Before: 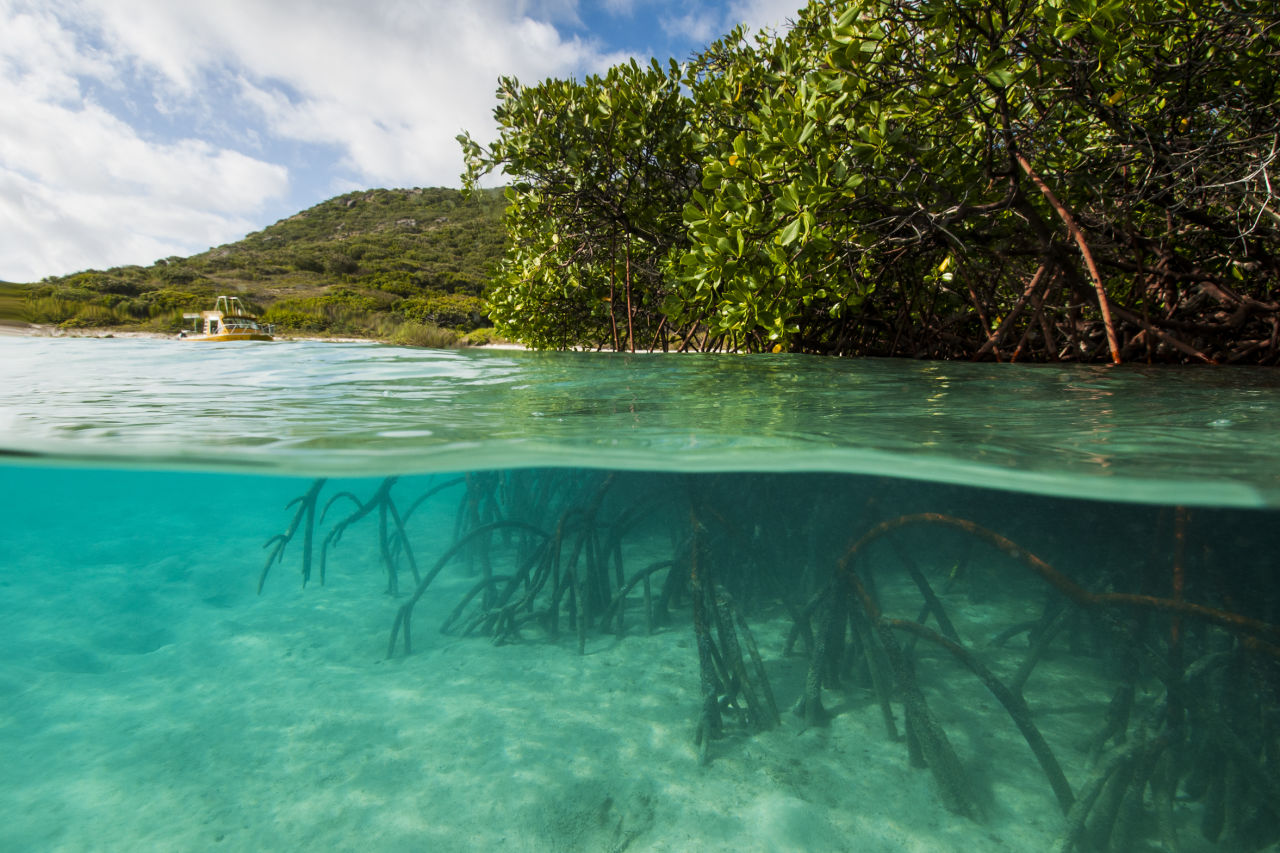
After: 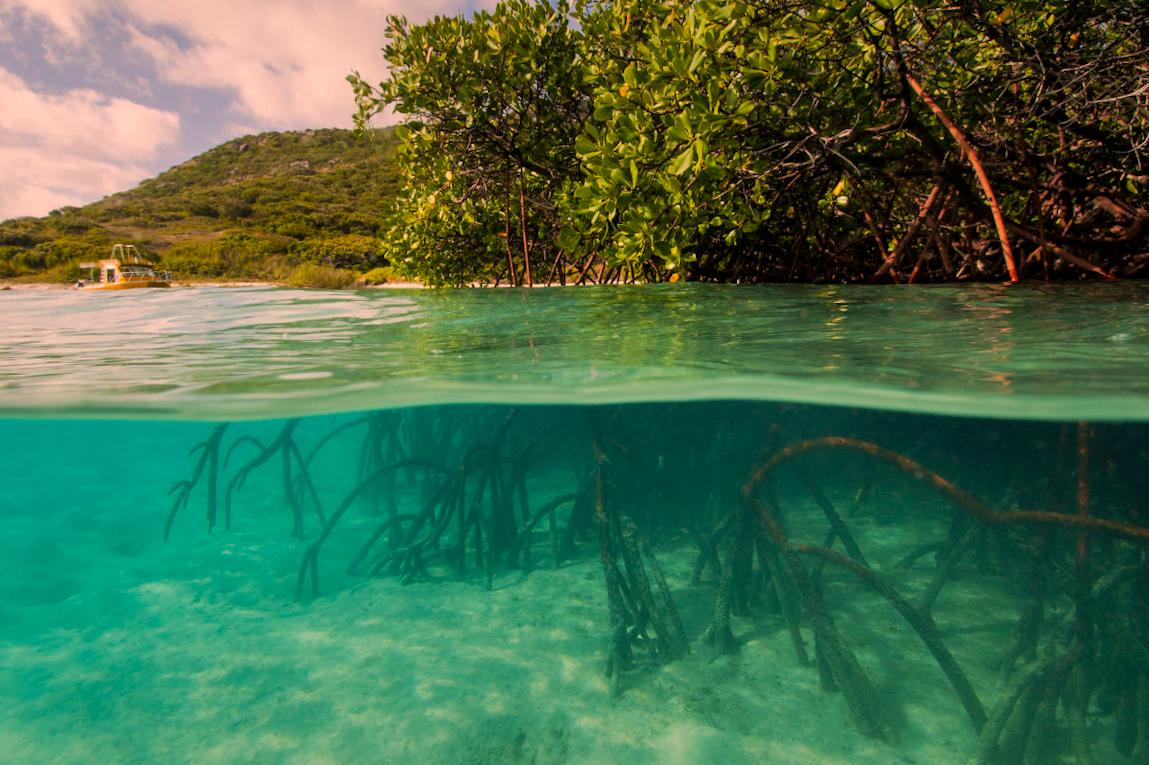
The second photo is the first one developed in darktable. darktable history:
shadows and highlights: shadows 40, highlights -60
color correction: highlights a* 21.16, highlights b* 19.61
crop and rotate: angle 1.96°, left 5.673%, top 5.673%
